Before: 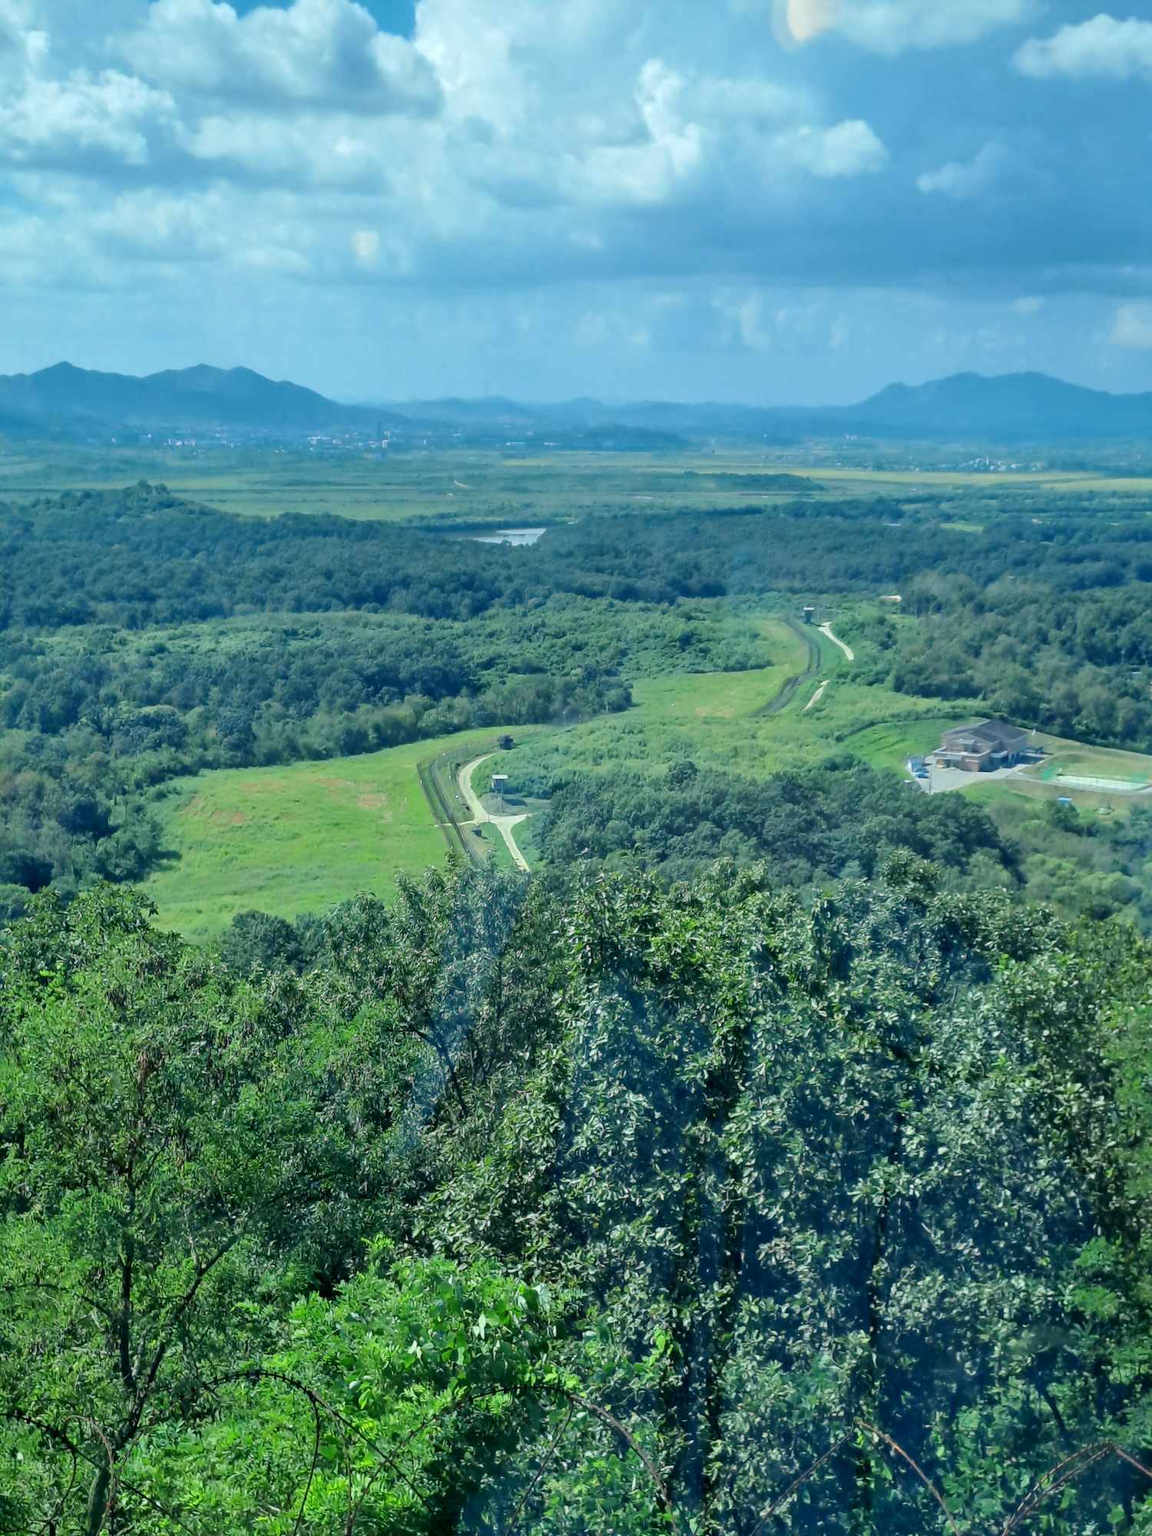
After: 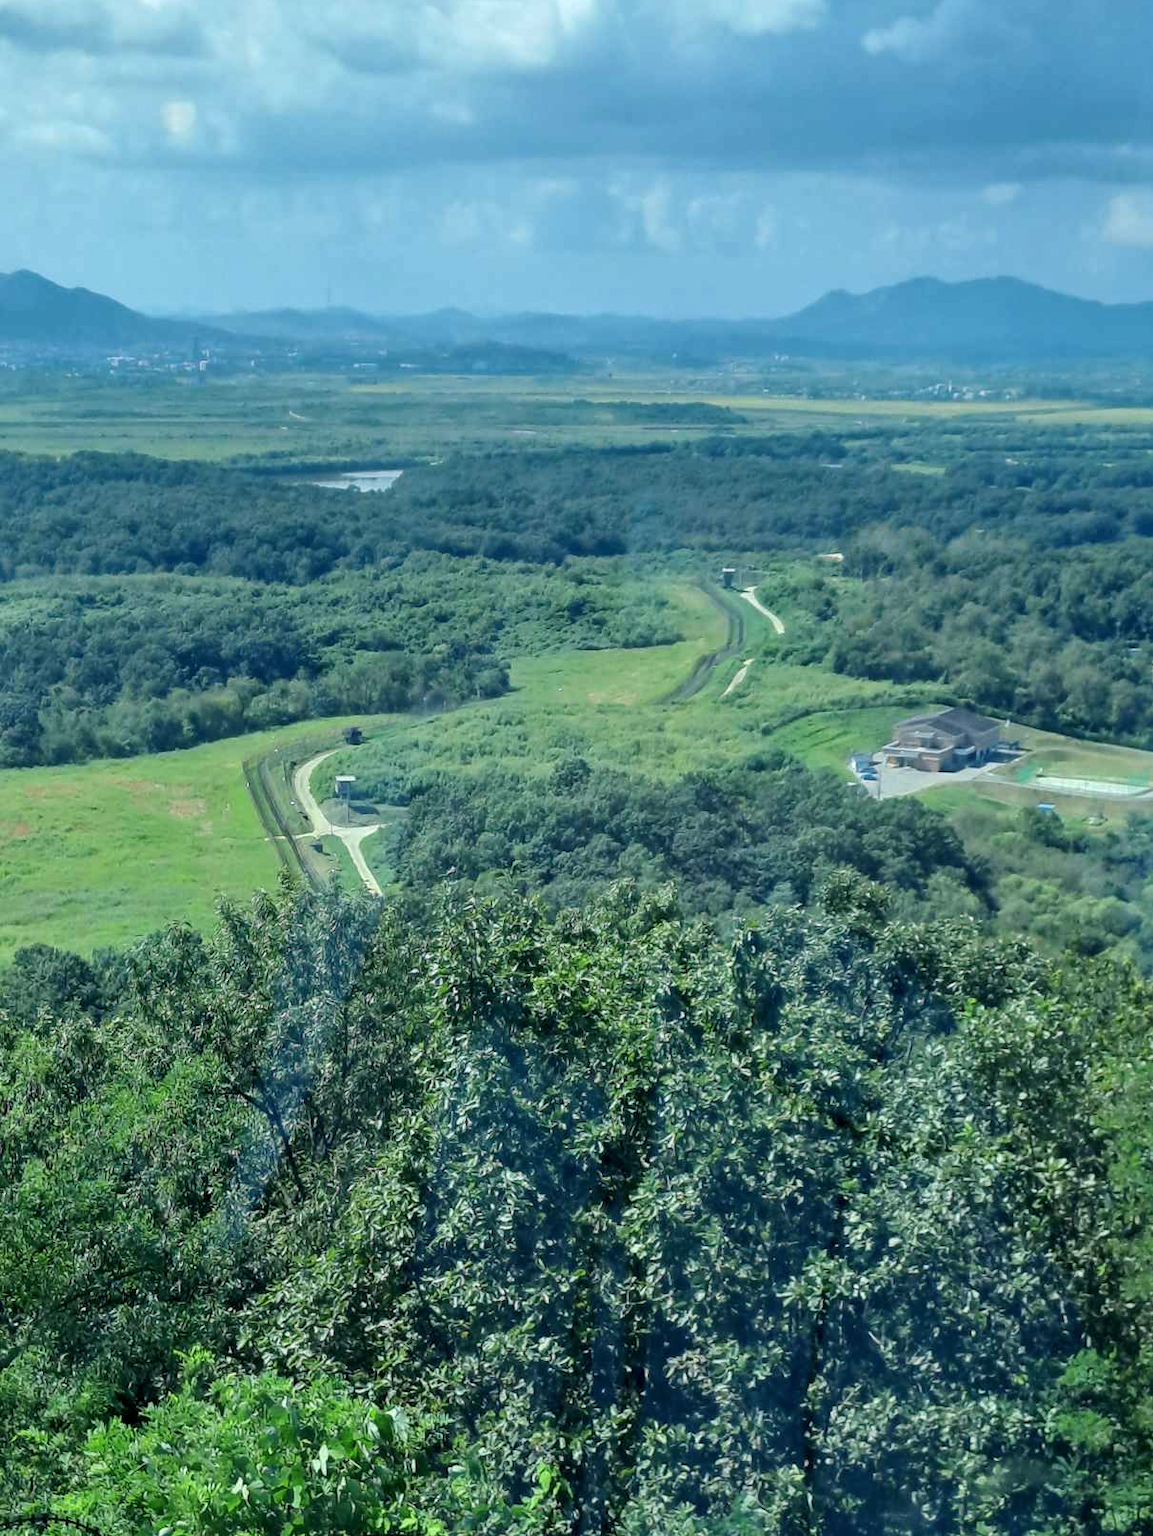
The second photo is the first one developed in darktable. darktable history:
contrast brightness saturation: saturation -0.064
crop: left 19.25%, top 9.708%, right 0%, bottom 9.605%
local contrast: highlights 101%, shadows 99%, detail 120%, midtone range 0.2
